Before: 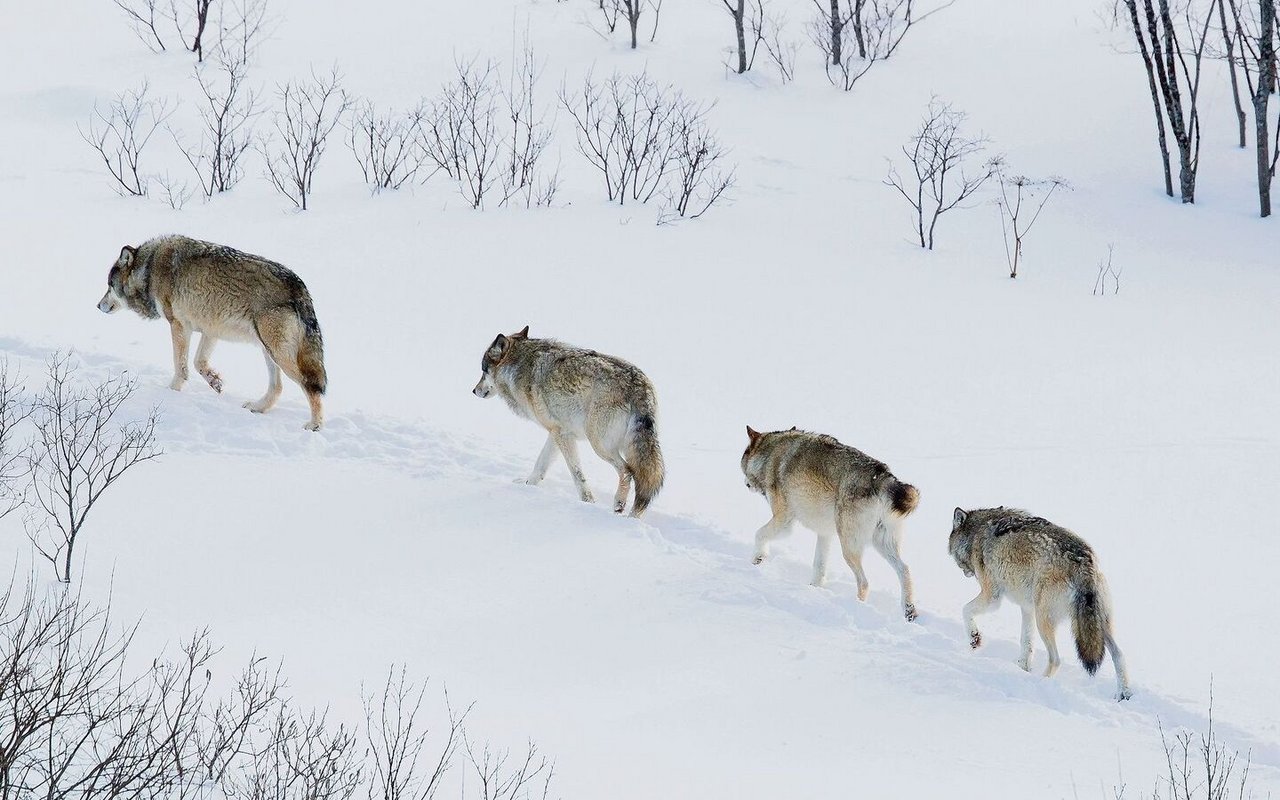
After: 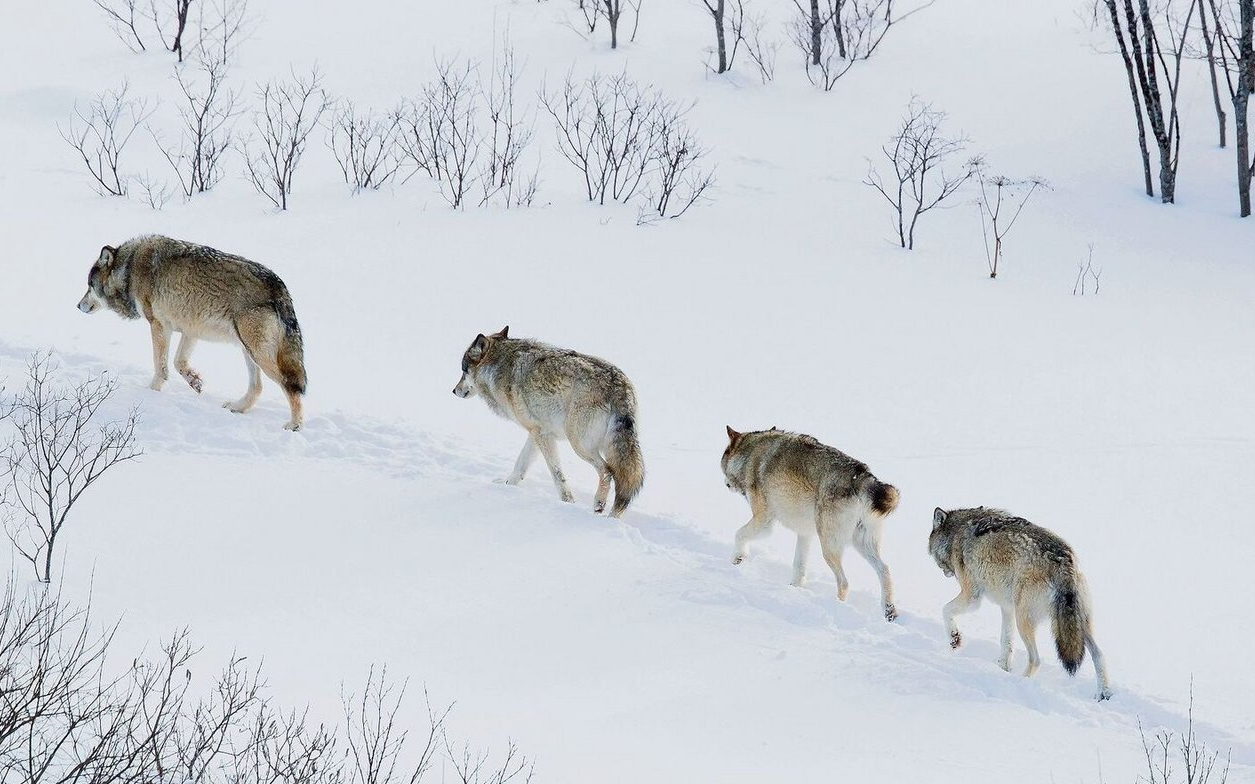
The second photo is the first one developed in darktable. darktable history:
crop: left 1.634%, right 0.287%, bottom 1.884%
